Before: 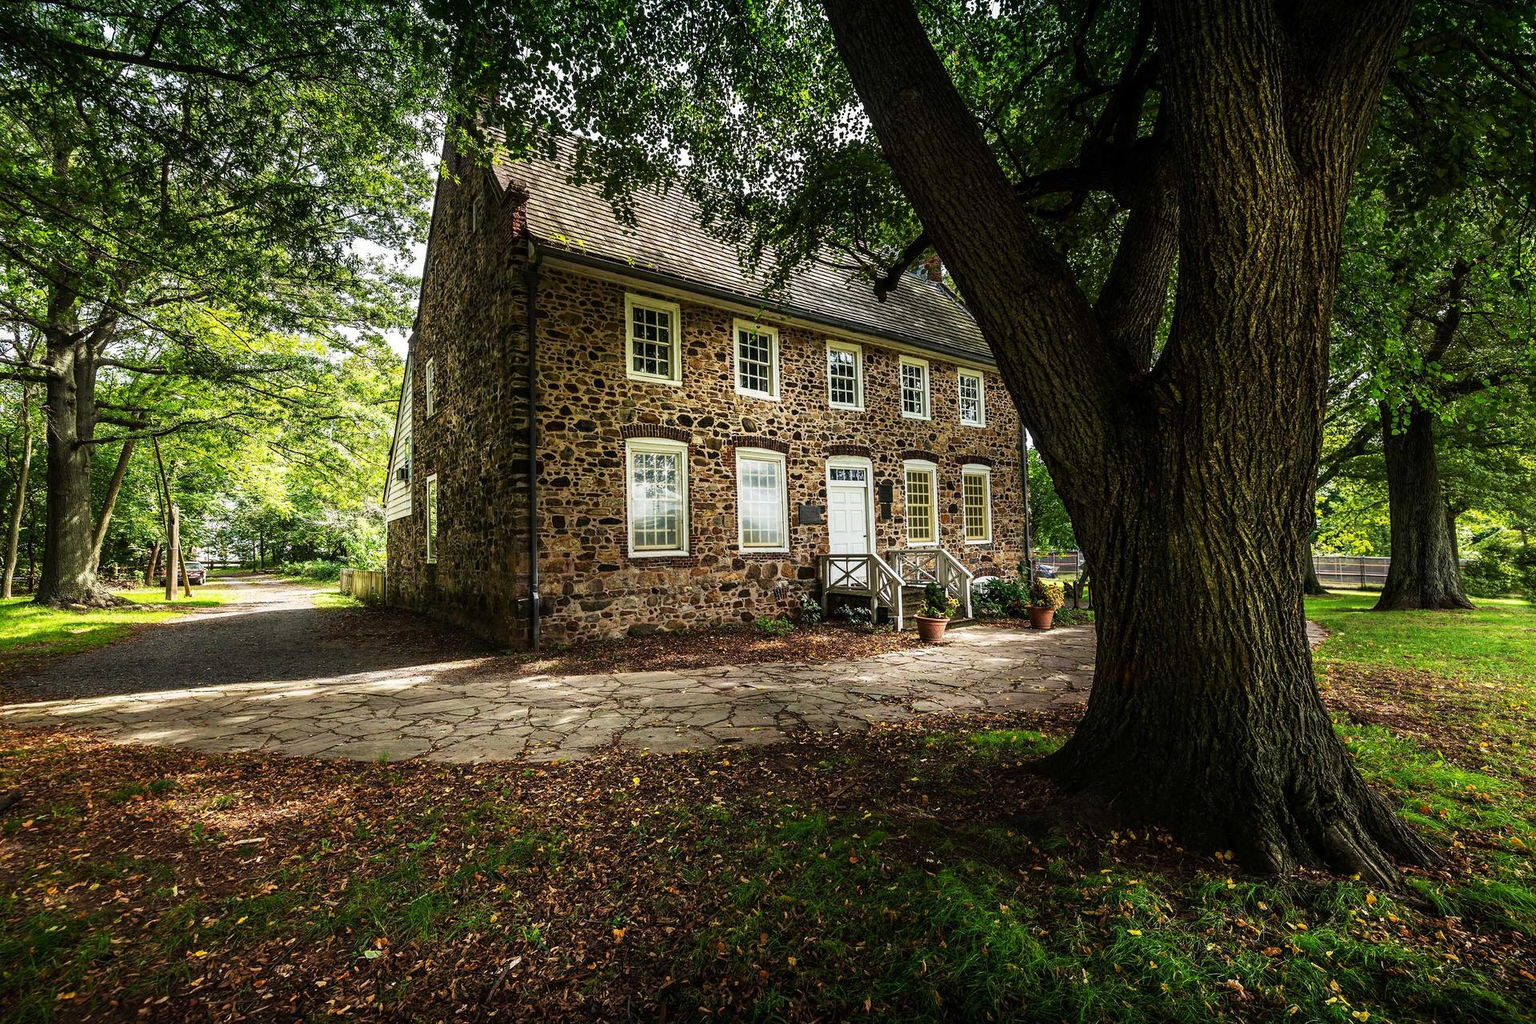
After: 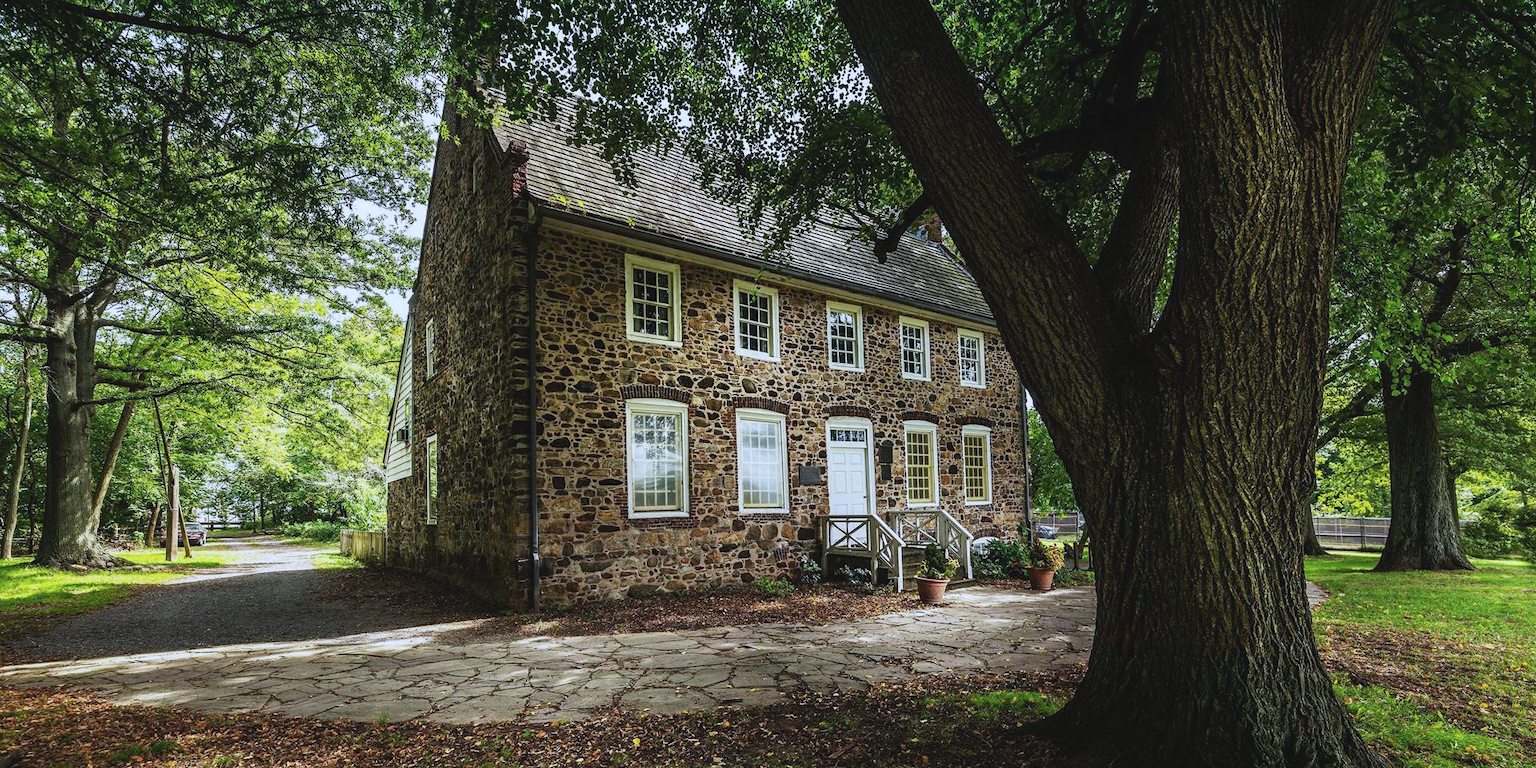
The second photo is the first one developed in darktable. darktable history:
contrast brightness saturation: contrast -0.1, saturation -0.1
crop: top 3.857%, bottom 21.132%
white balance: red 0.931, blue 1.11
